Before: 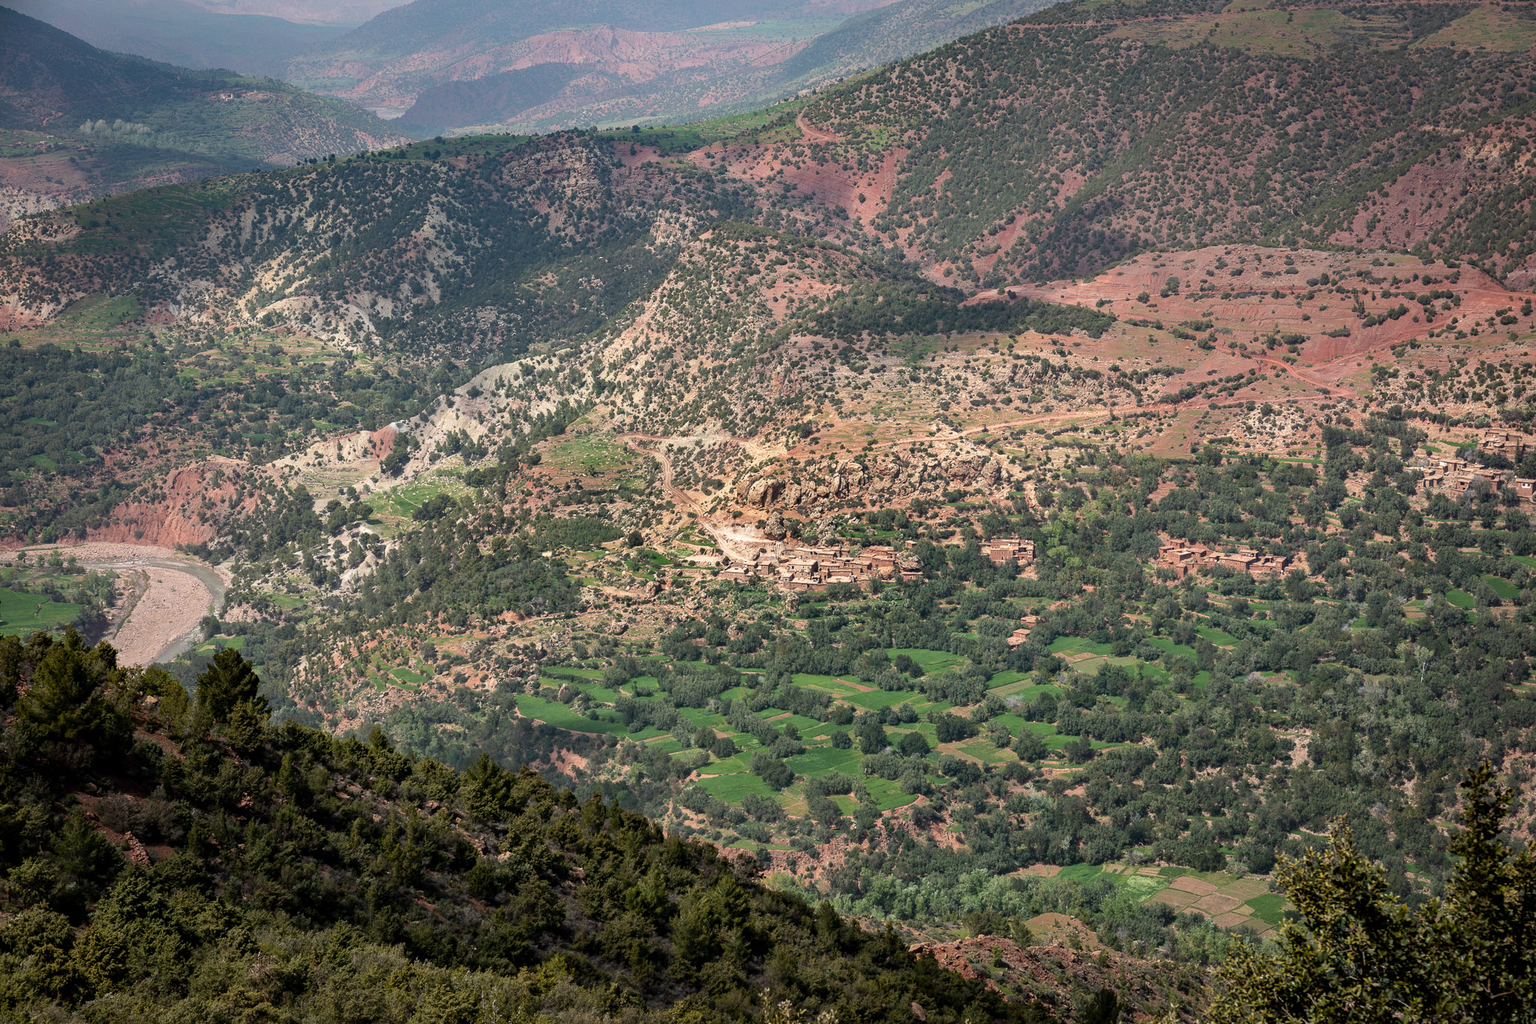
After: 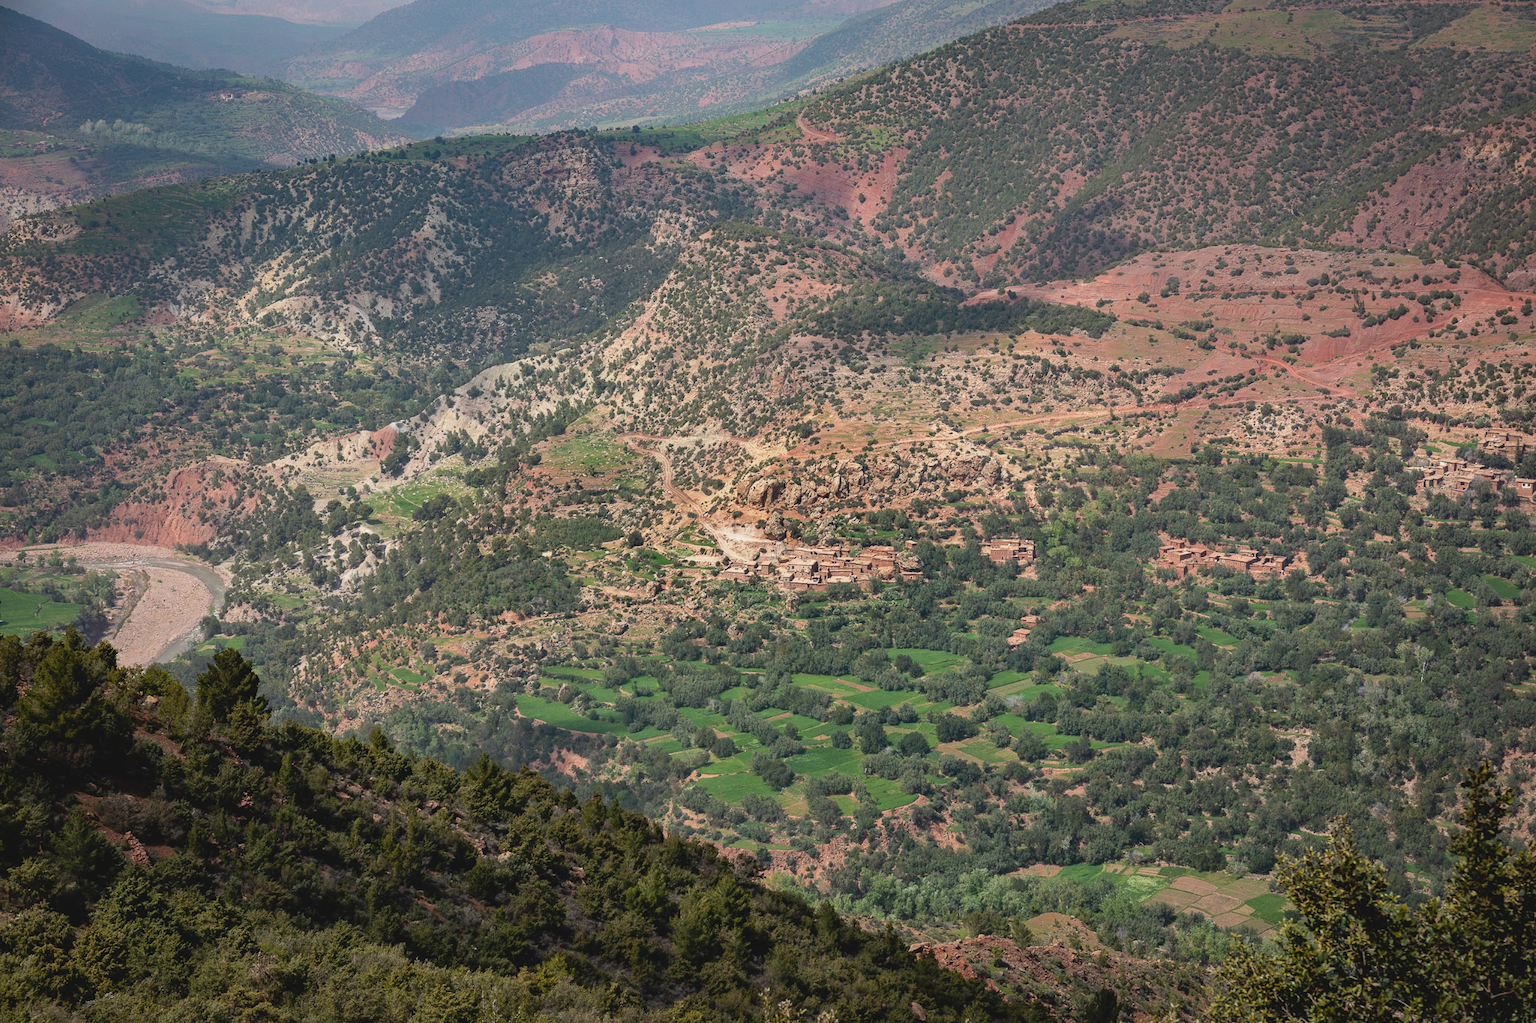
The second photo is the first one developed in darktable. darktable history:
contrast brightness saturation: contrast -0.124
